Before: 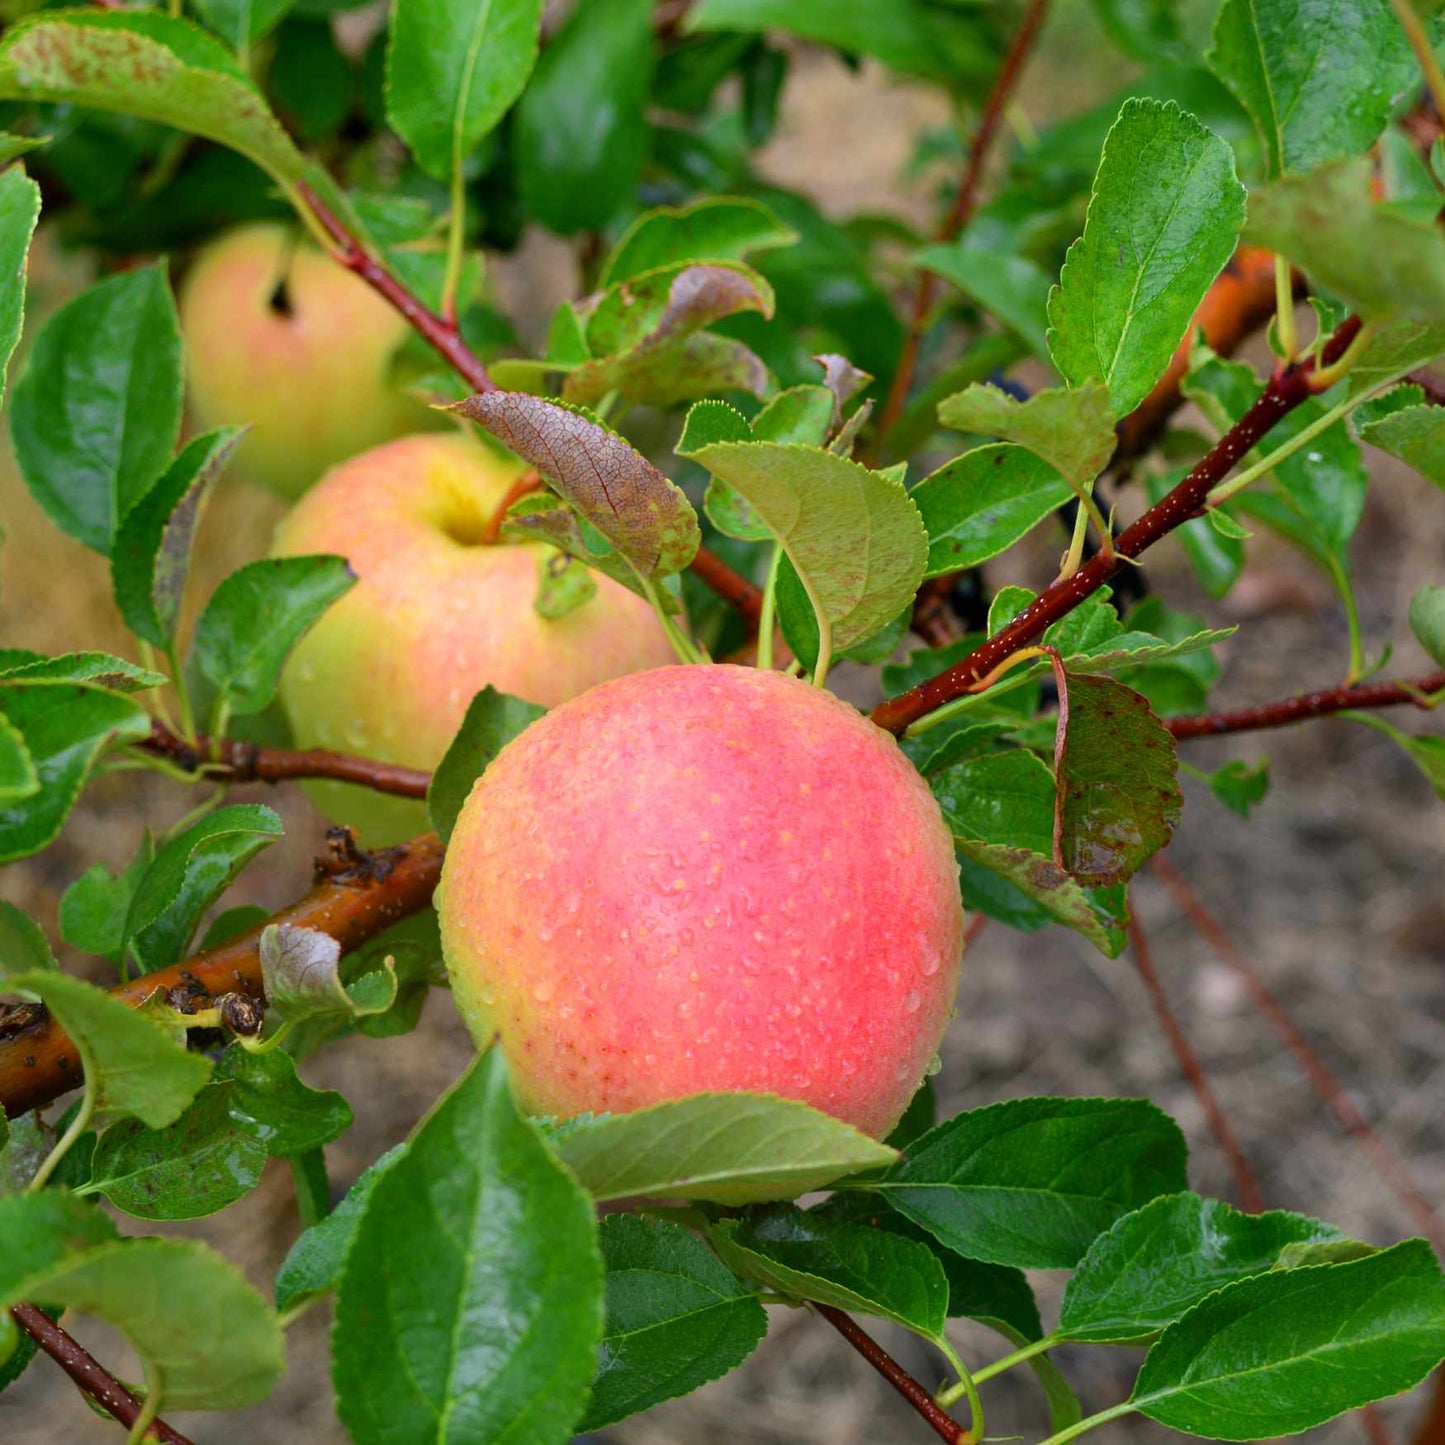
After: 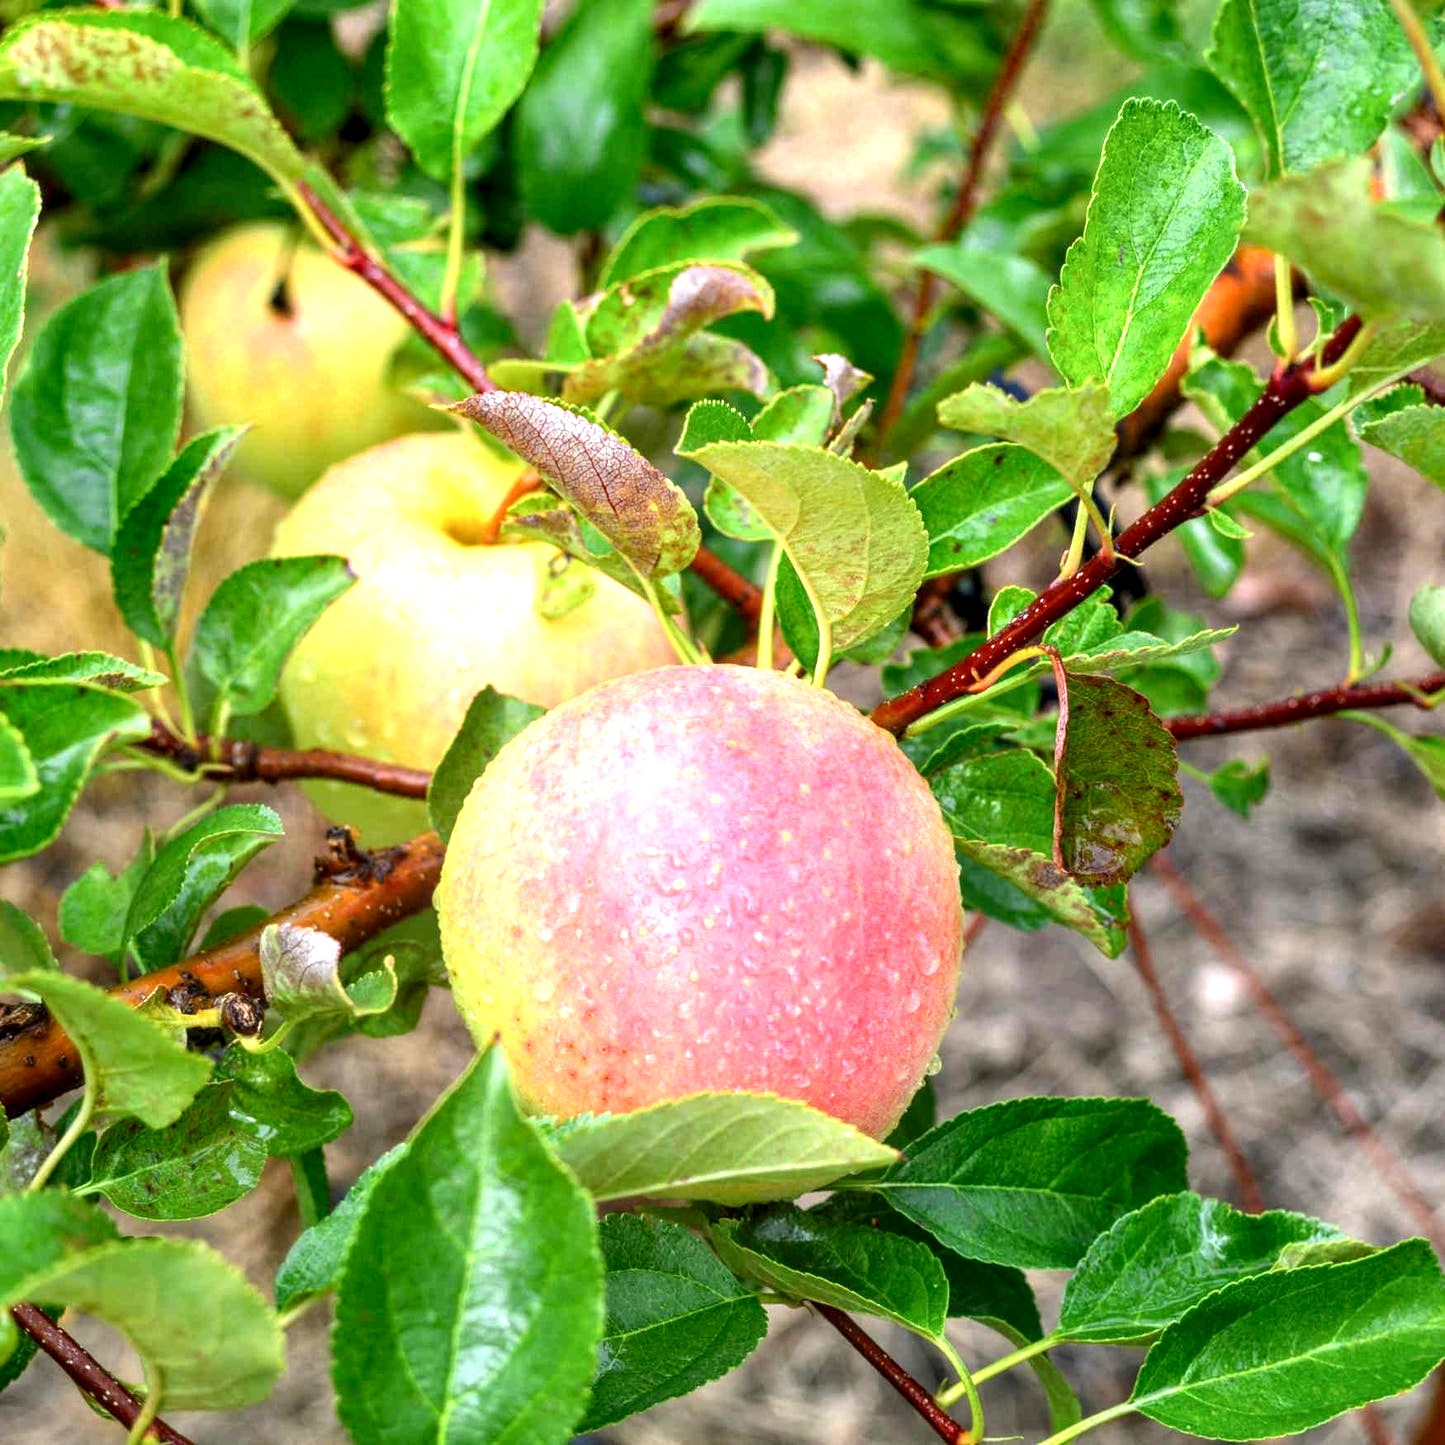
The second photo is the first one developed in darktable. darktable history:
exposure: black level correction 0, exposure 1.1 EV, compensate highlight preservation false
local contrast: detail 150%
